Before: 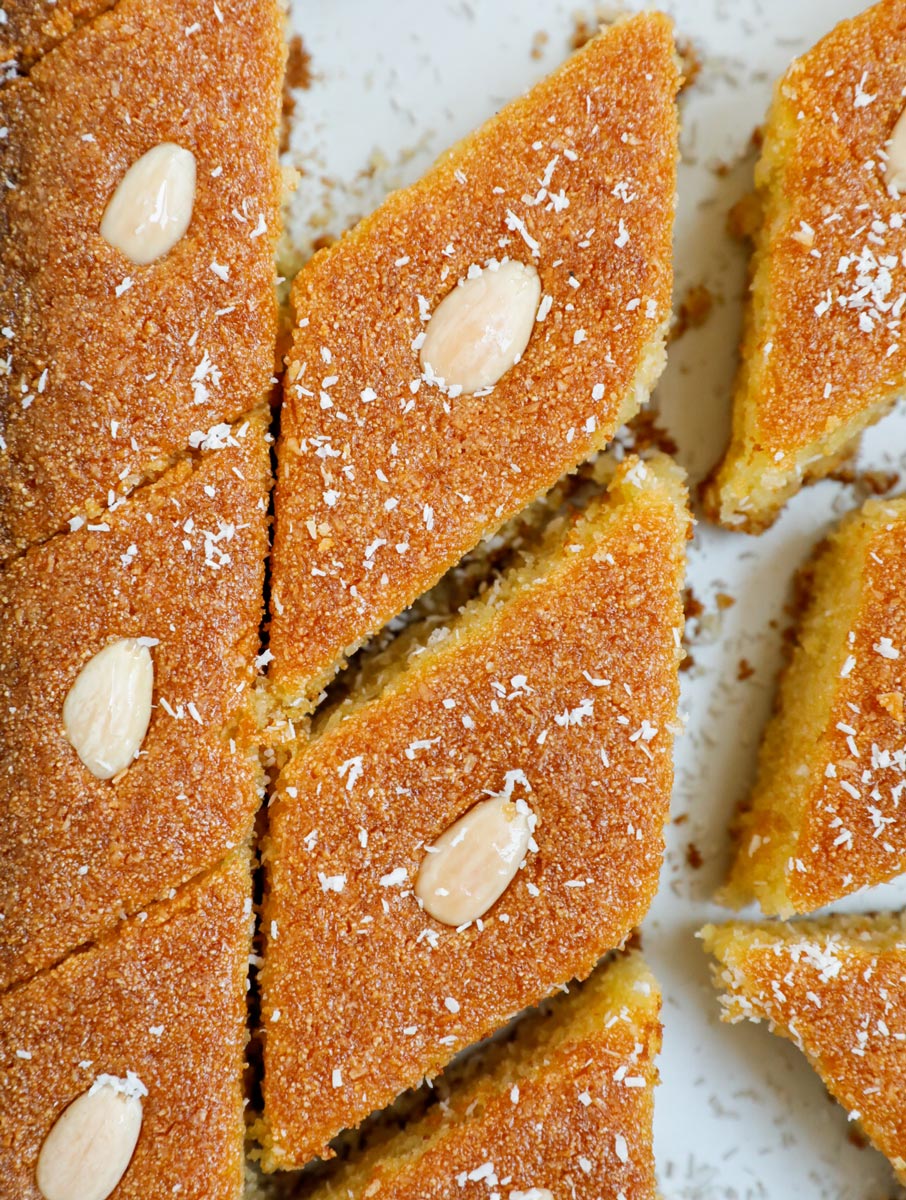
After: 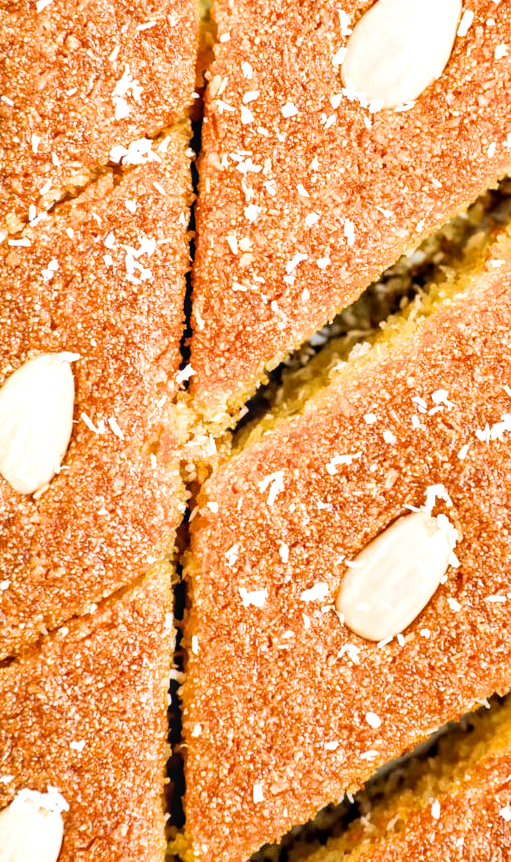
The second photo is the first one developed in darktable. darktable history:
exposure: black level correction 0, exposure 0.498 EV, compensate highlight preservation false
velvia: strength 50.32%
crop: left 8.739%, top 23.817%, right 34.757%, bottom 4.28%
local contrast: on, module defaults
filmic rgb: black relative exposure -5.06 EV, white relative exposure 3.18 EV, hardness 3.42, contrast 1.199, highlights saturation mix -28.75%
tone equalizer: -8 EV -0.445 EV, -7 EV -0.381 EV, -6 EV -0.352 EV, -5 EV -0.224 EV, -3 EV 0.202 EV, -2 EV 0.315 EV, -1 EV 0.372 EV, +0 EV 0.419 EV, smoothing diameter 24.98%, edges refinement/feathering 5.86, preserve details guided filter
color balance rgb: perceptual saturation grading › global saturation 0.552%, global vibrance 20%
